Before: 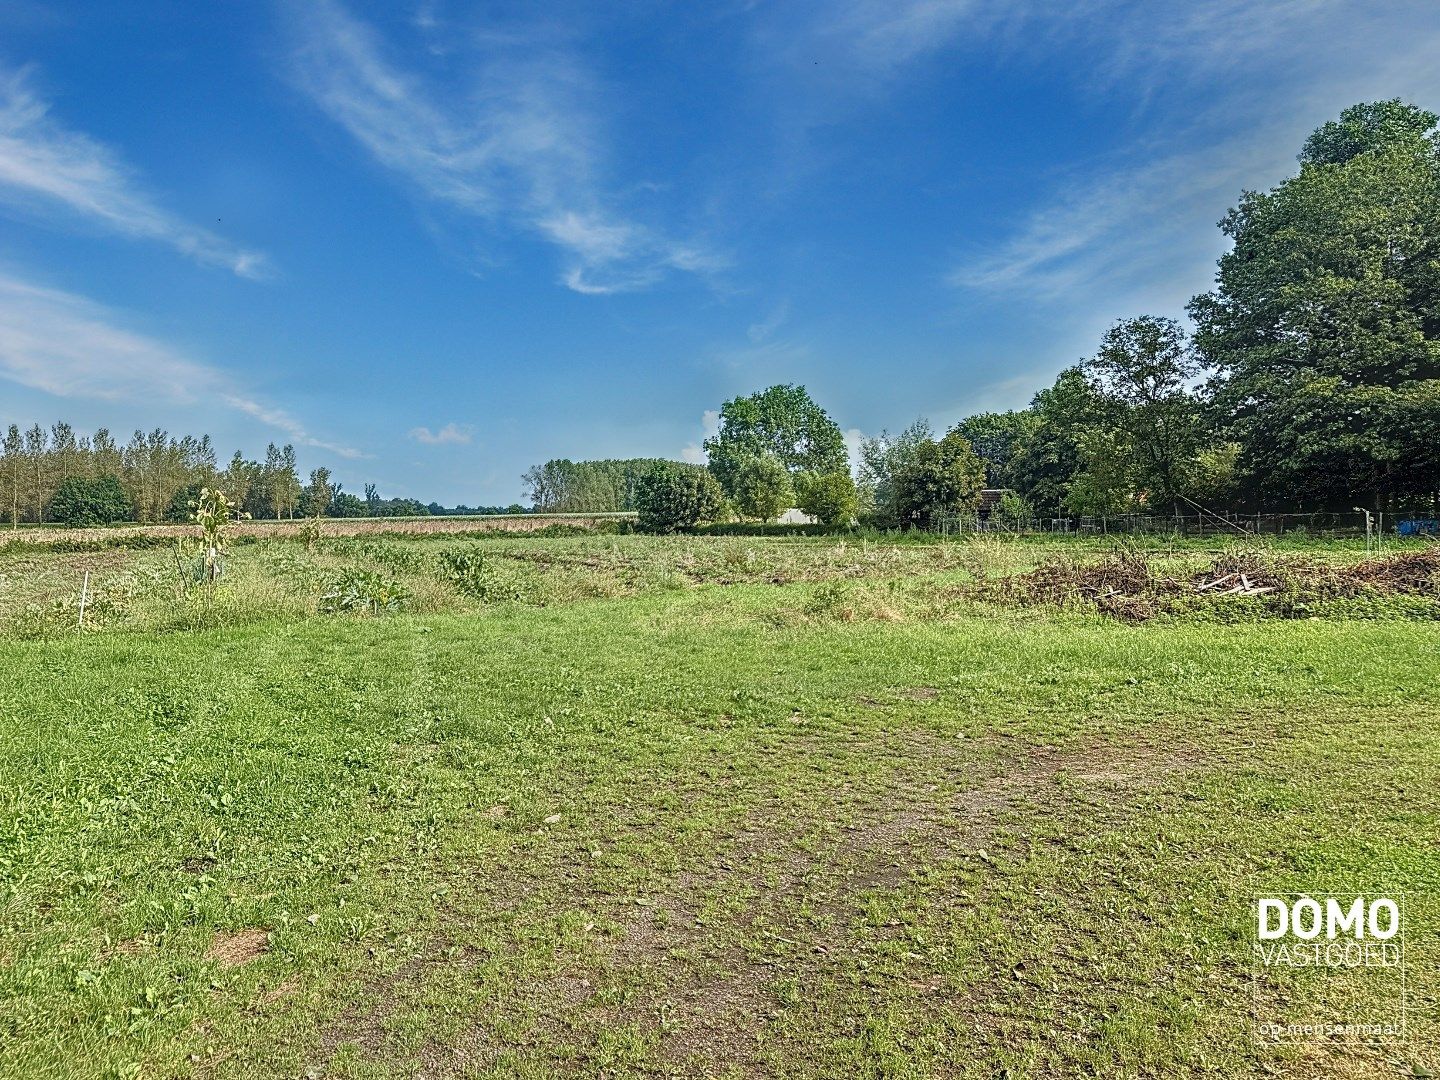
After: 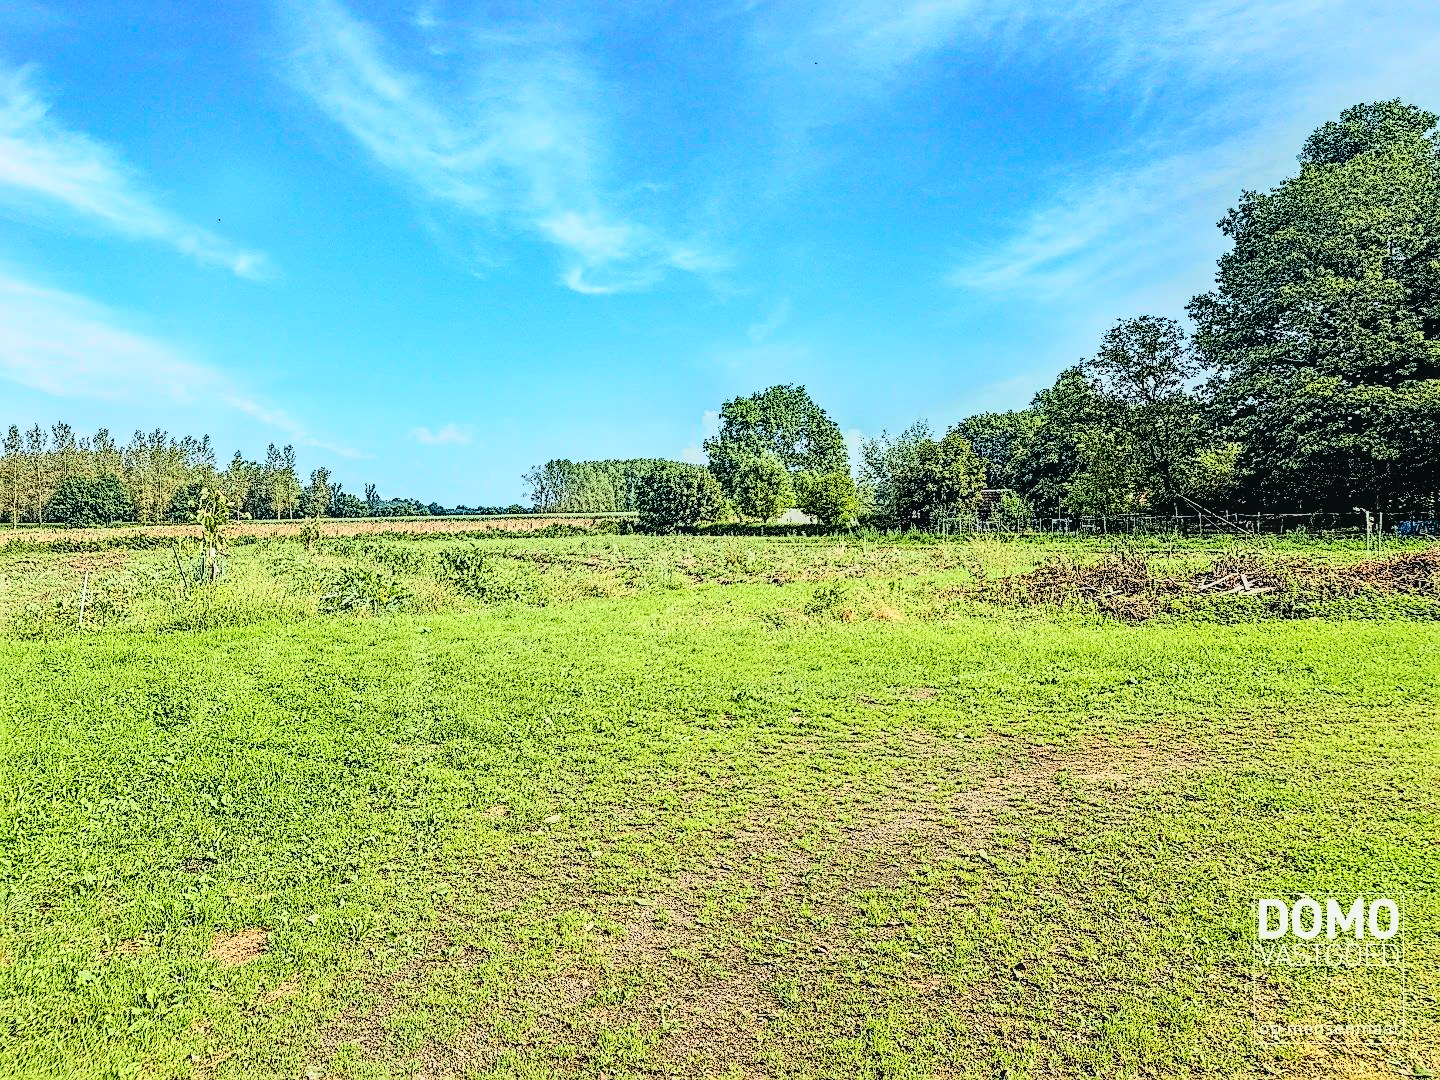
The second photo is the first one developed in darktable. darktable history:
sharpen: on, module defaults
tone curve: curves: ch0 [(0, 0) (0.042, 0.023) (0.157, 0.114) (0.302, 0.308) (0.44, 0.507) (0.607, 0.705) (0.824, 0.882) (1, 0.965)]; ch1 [(0, 0) (0.339, 0.334) (0.445, 0.419) (0.476, 0.454) (0.503, 0.501) (0.517, 0.513) (0.551, 0.567) (0.622, 0.662) (0.706, 0.741) (1, 1)]; ch2 [(0, 0) (0.327, 0.318) (0.417, 0.426) (0.46, 0.453) (0.502, 0.5) (0.514, 0.524) (0.547, 0.572) (0.615, 0.656) (0.717, 0.778) (1, 1)], color space Lab, independent channels, preserve colors none
base curve: curves: ch0 [(0, 0) (0.036, 0.01) (0.123, 0.254) (0.258, 0.504) (0.507, 0.748) (1, 1)]
local contrast: detail 130%
